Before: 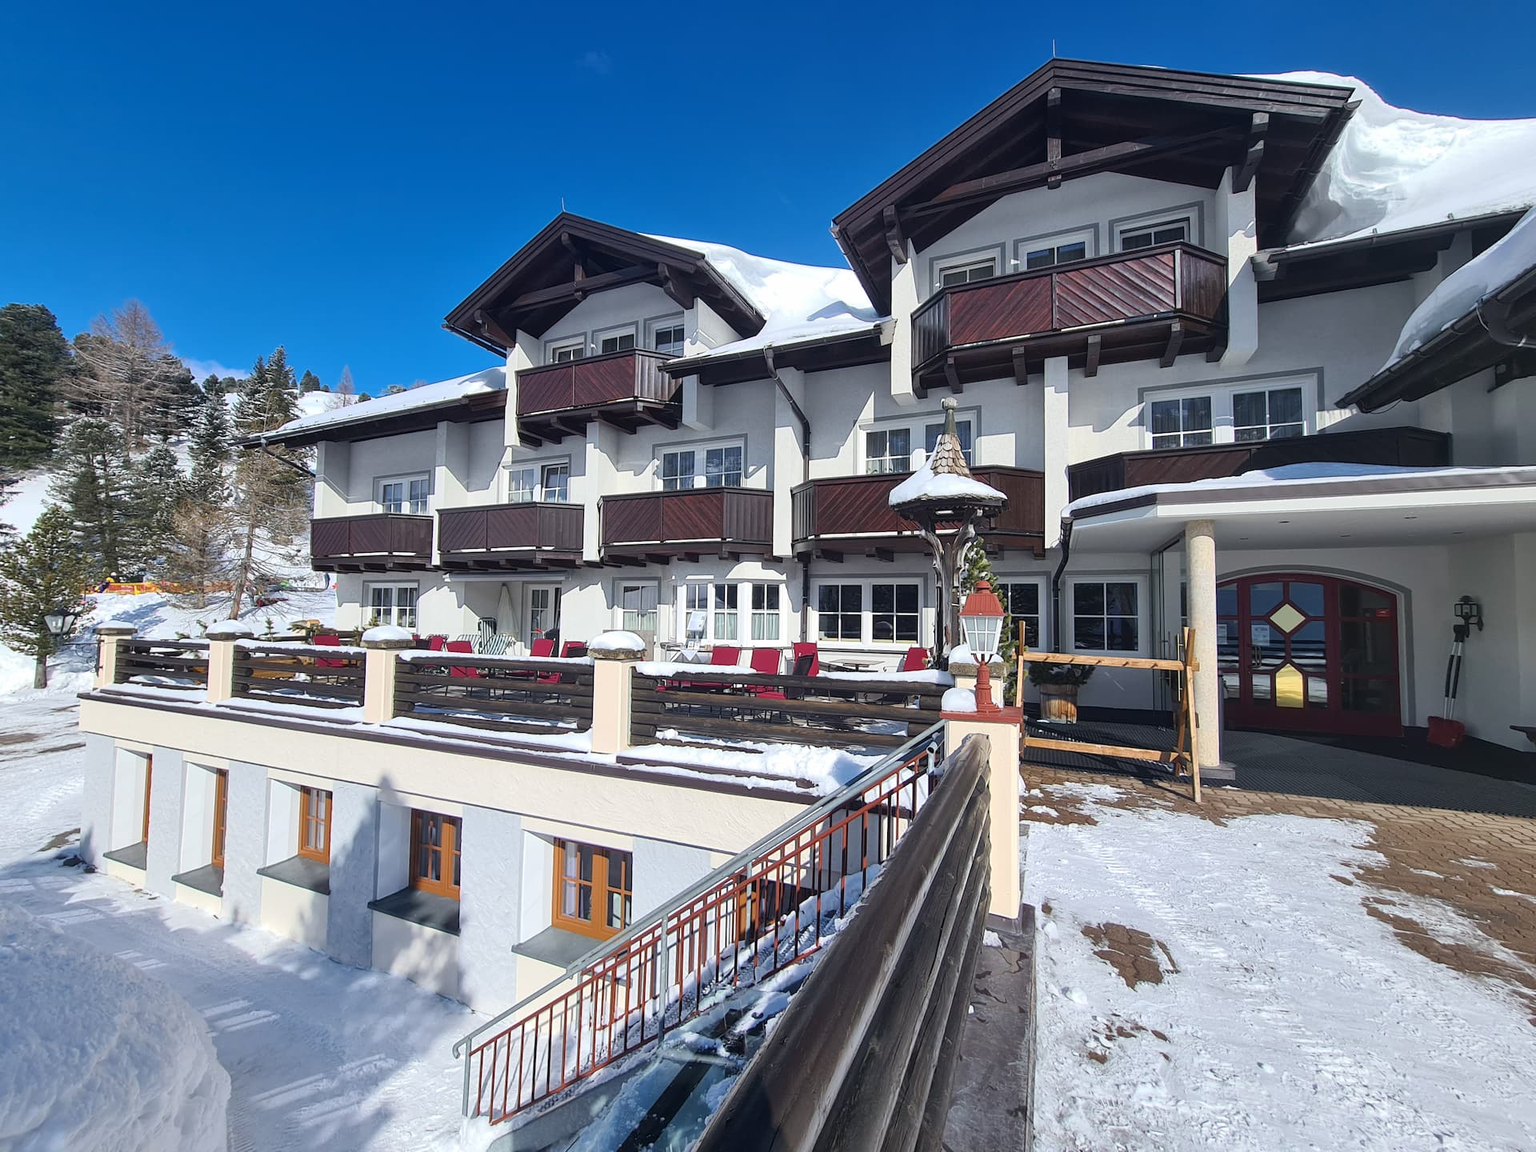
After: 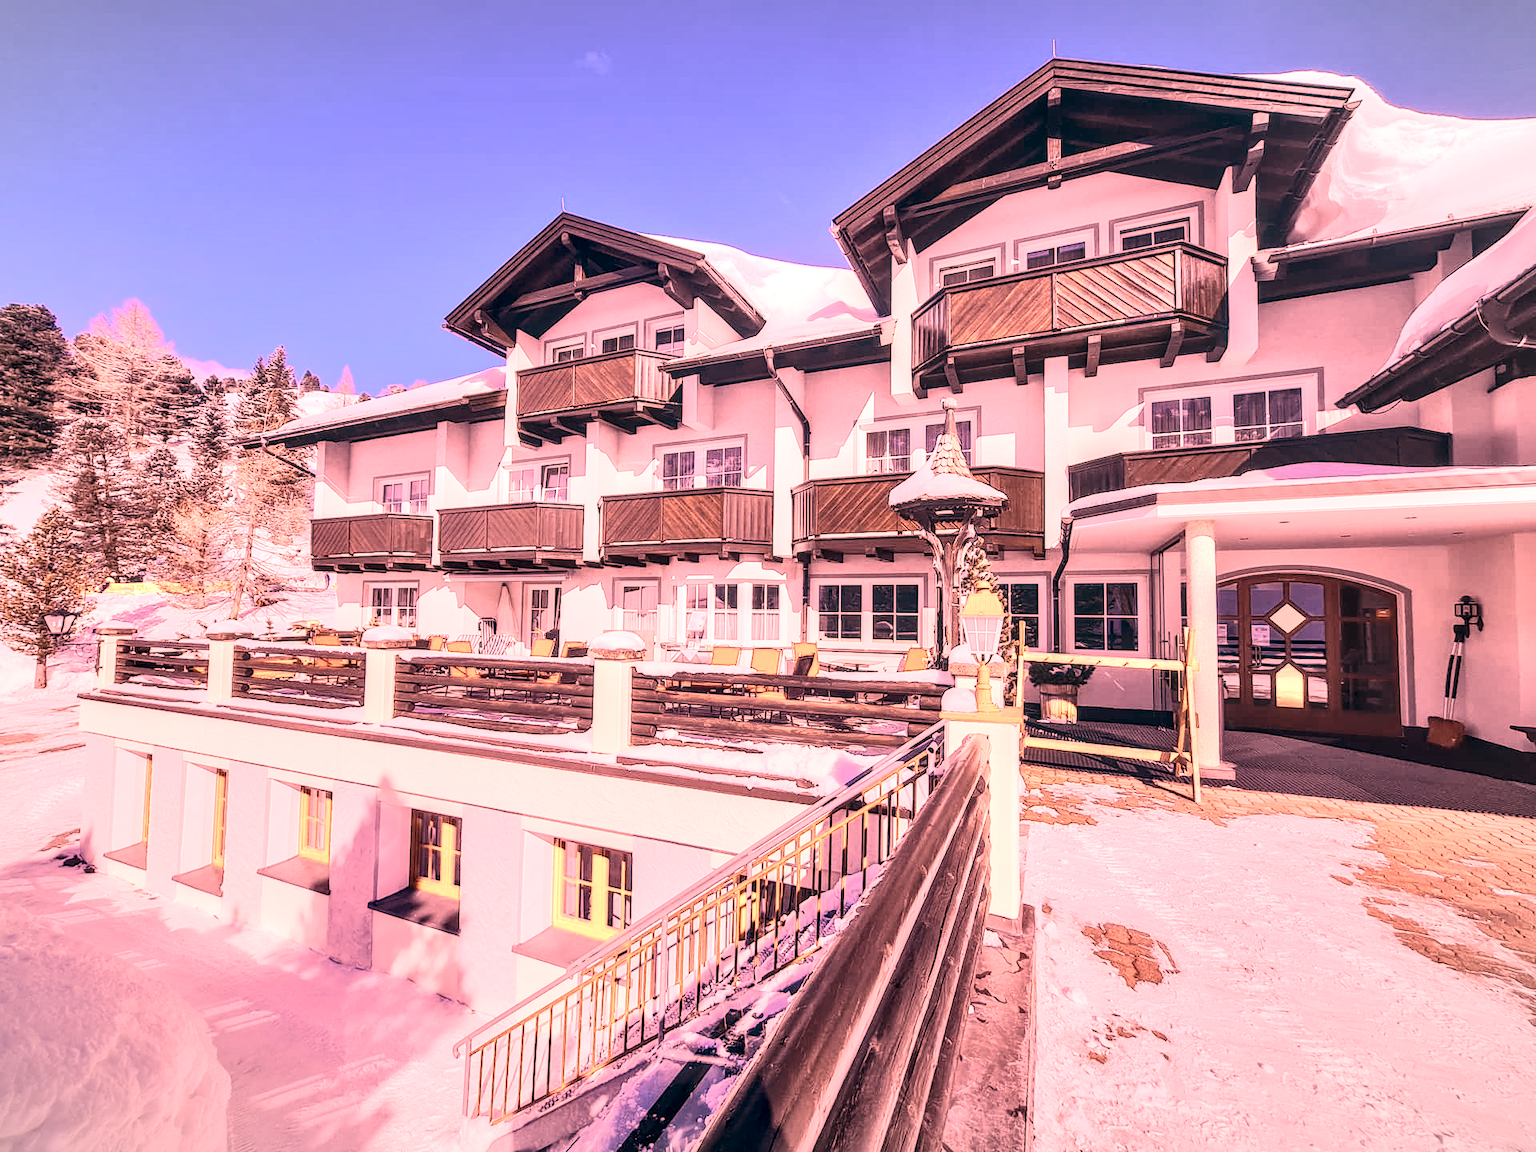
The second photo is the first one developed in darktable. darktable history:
basic adjustments: contrast 0.09, brightness 0.13, saturation -0.18, vibrance 0.21
local contrast: highlights 19%, detail 186%
shadows and highlights: shadows 37.27, highlights -28.18, soften with gaussian
tone curve: curves: ch0 [(0, 0.148) (0.191, 0.225) (0.712, 0.695) (0.864, 0.797) (1, 0.839)]
vignetting: fall-off start 100%, brightness -0.282, width/height ratio 1.31
color zones: curves: ch0 [(0.018, 0.548) (0.197, 0.654) (0.425, 0.447) (0.605, 0.658) (0.732, 0.579)]; ch1 [(0.105, 0.531) (0.224, 0.531) (0.386, 0.39) (0.618, 0.456) (0.732, 0.456) (0.956, 0.421)]; ch2 [(0.039, 0.583) (0.215, 0.465) (0.399, 0.544) (0.465, 0.548) (0.614, 0.447) (0.724, 0.43) (0.882, 0.623) (0.956, 0.632)]
white balance: red 2.701, blue 1.859
color balance: lift [1.005, 0.99, 1.007, 1.01], gamma [1, 1.034, 1.032, 0.966], gain [0.873, 1.055, 1.067, 0.933]
